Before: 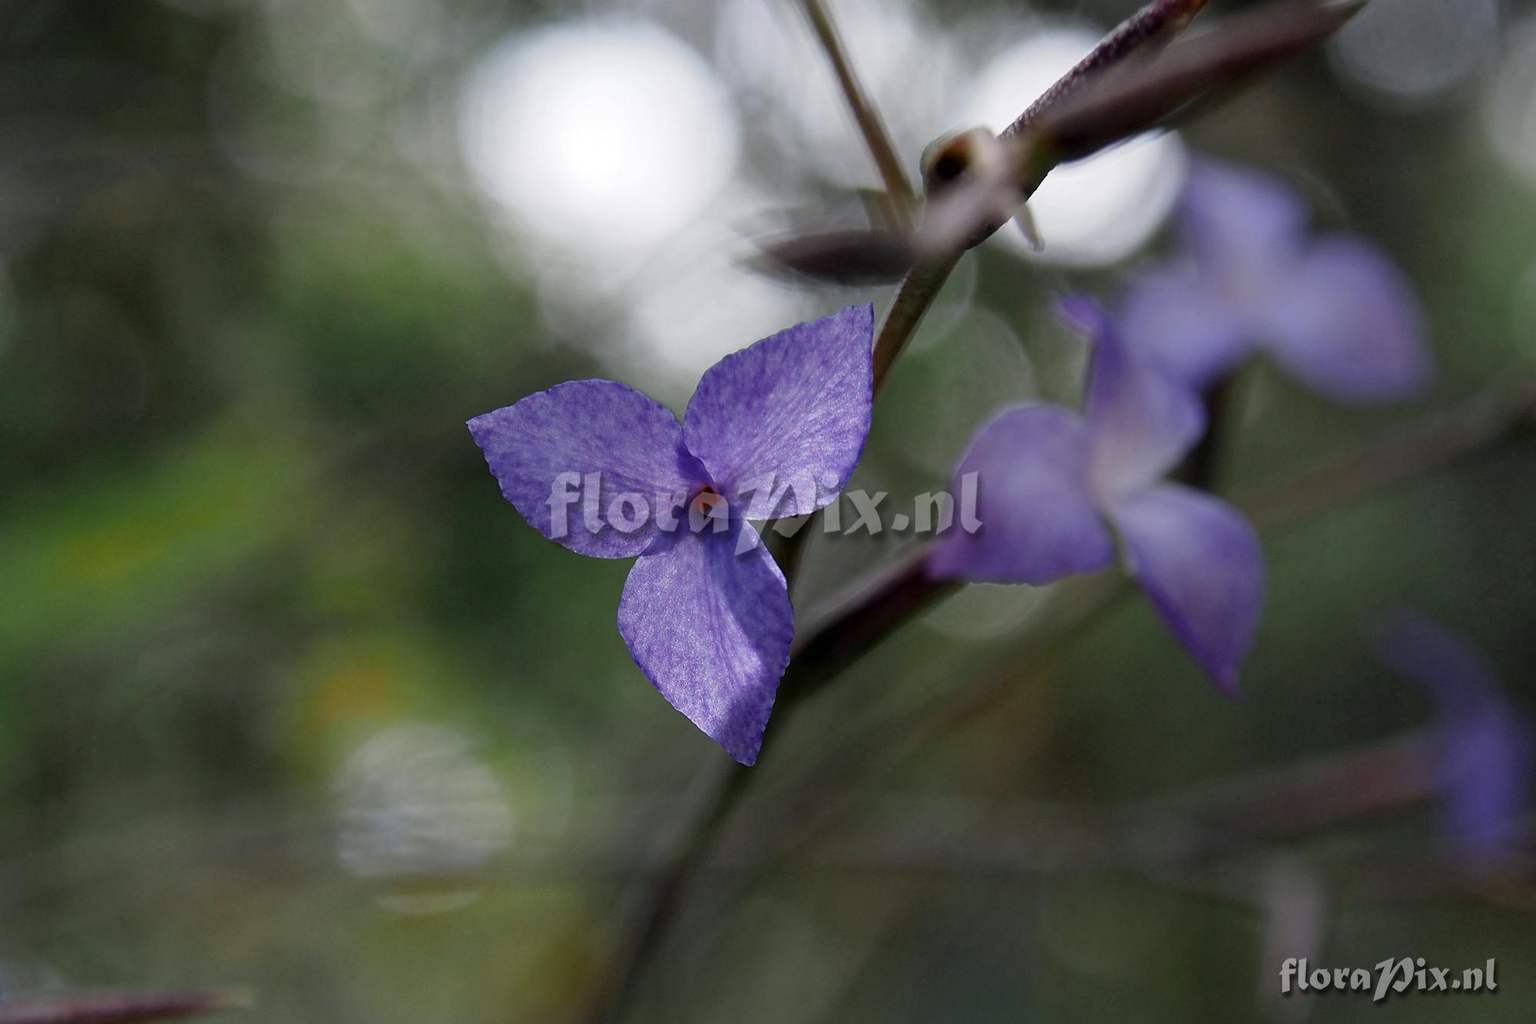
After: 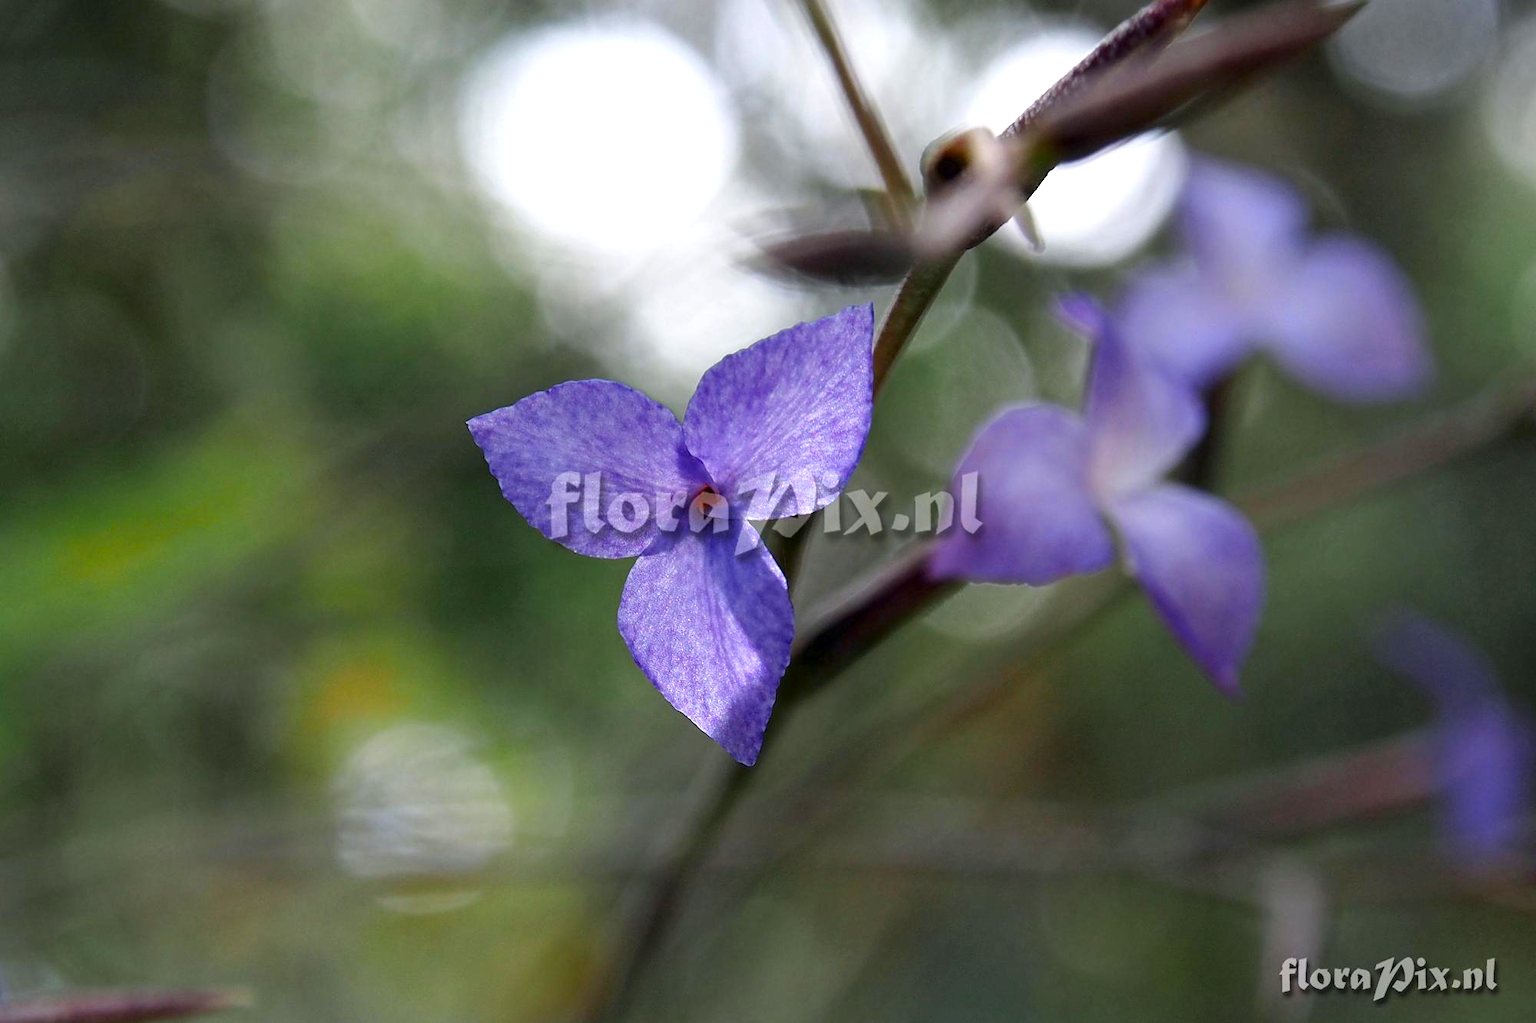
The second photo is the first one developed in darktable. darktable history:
exposure: exposure 0.6 EV, compensate highlight preservation false
contrast brightness saturation: contrast 0.04, saturation 0.16
sharpen: radius 5.325, amount 0.312, threshold 26.433
